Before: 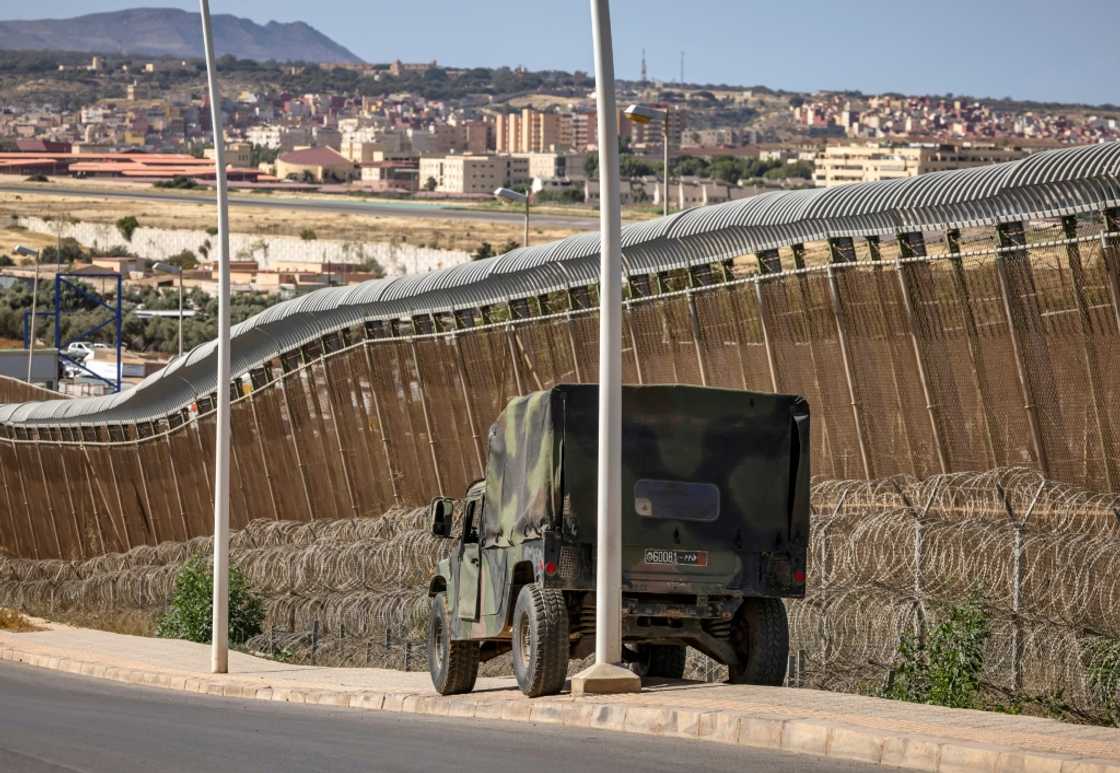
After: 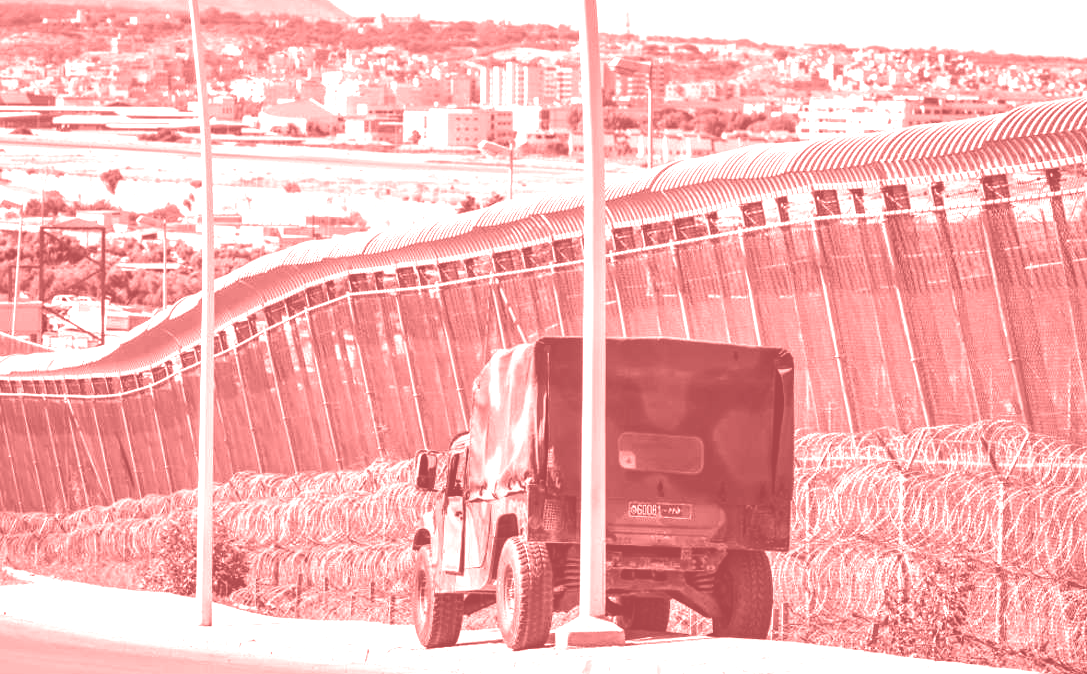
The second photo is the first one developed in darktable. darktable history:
exposure: black level correction -0.023, exposure 1.397 EV, compensate highlight preservation false
crop: left 1.507%, top 6.147%, right 1.379%, bottom 6.637%
colorize: saturation 60%, source mix 100%
